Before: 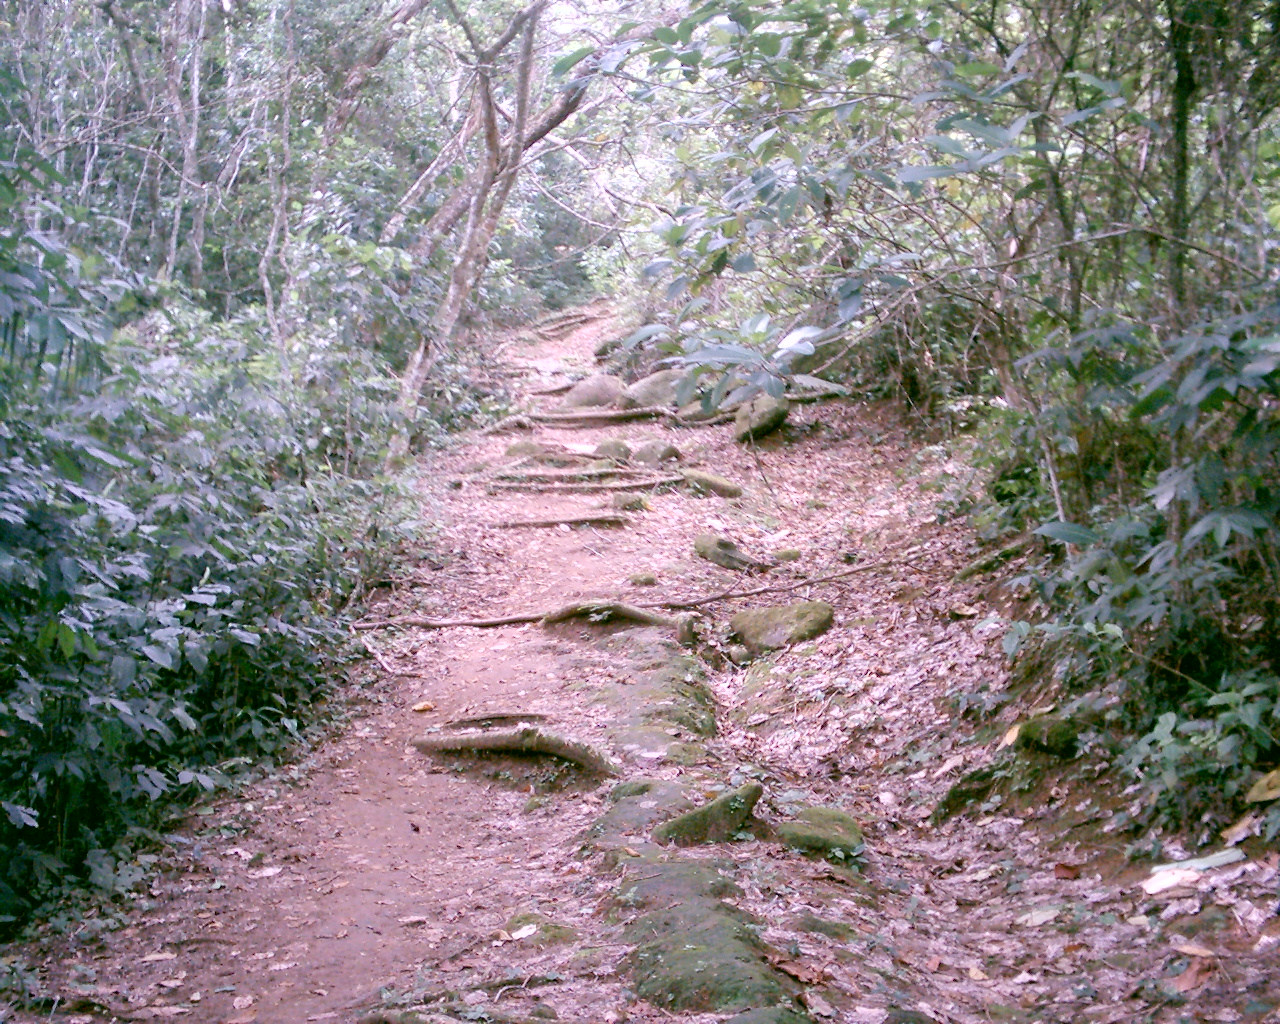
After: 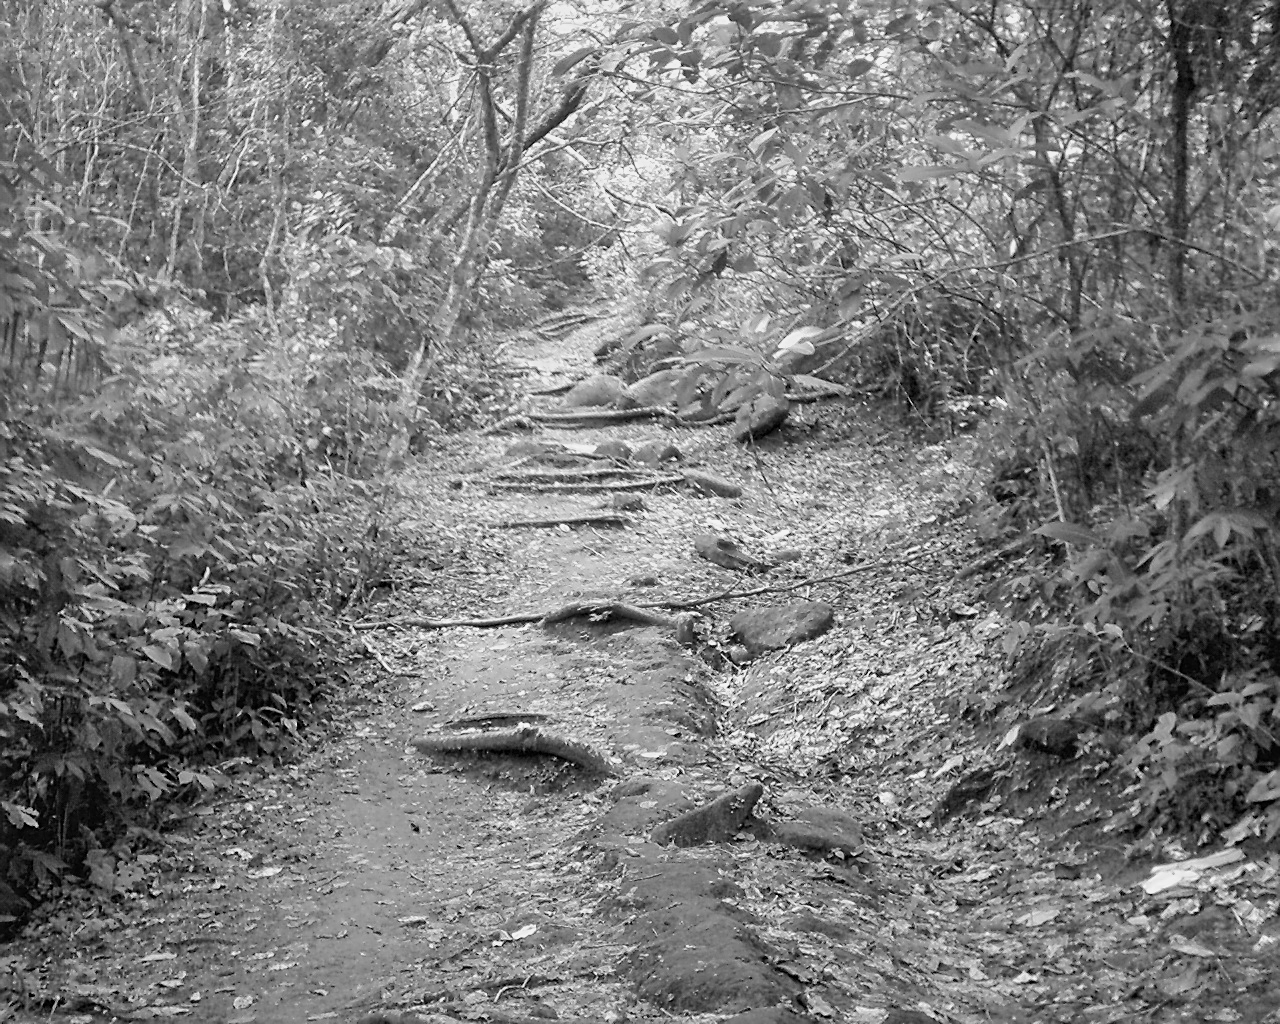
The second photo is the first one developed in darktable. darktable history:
color balance rgb: linear chroma grading › shadows -8%, linear chroma grading › global chroma 10%, perceptual saturation grading › global saturation 2%, perceptual saturation grading › highlights -2%, perceptual saturation grading › mid-tones 4%, perceptual saturation grading › shadows 8%, perceptual brilliance grading › global brilliance 2%, perceptual brilliance grading › highlights -4%, global vibrance 16%, saturation formula JzAzBz (2021)
monochrome: a 73.58, b 64.21
shadows and highlights: low approximation 0.01, soften with gaussian
sharpen: on, module defaults
